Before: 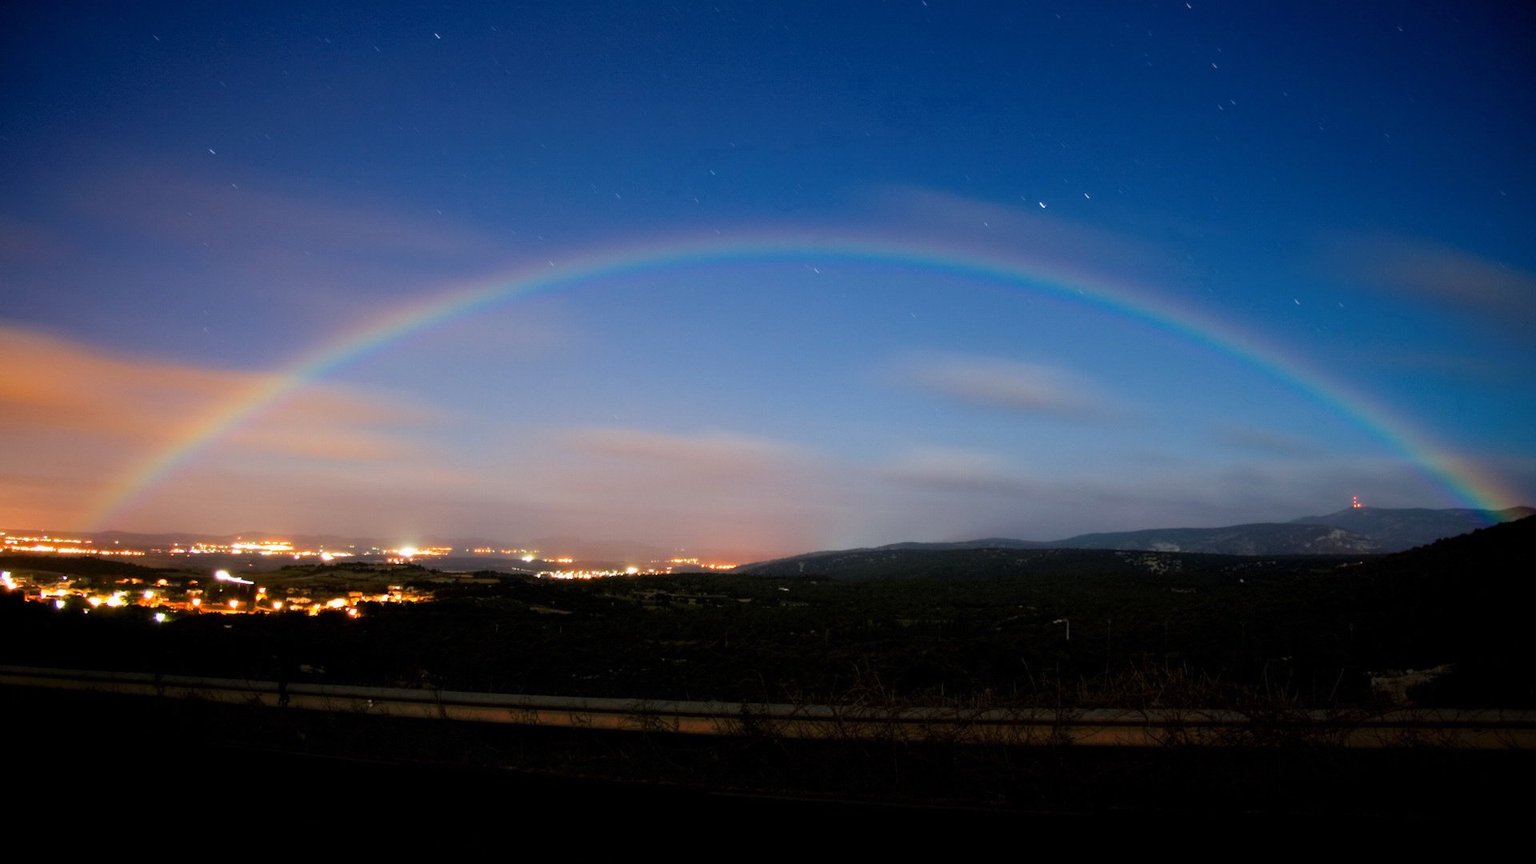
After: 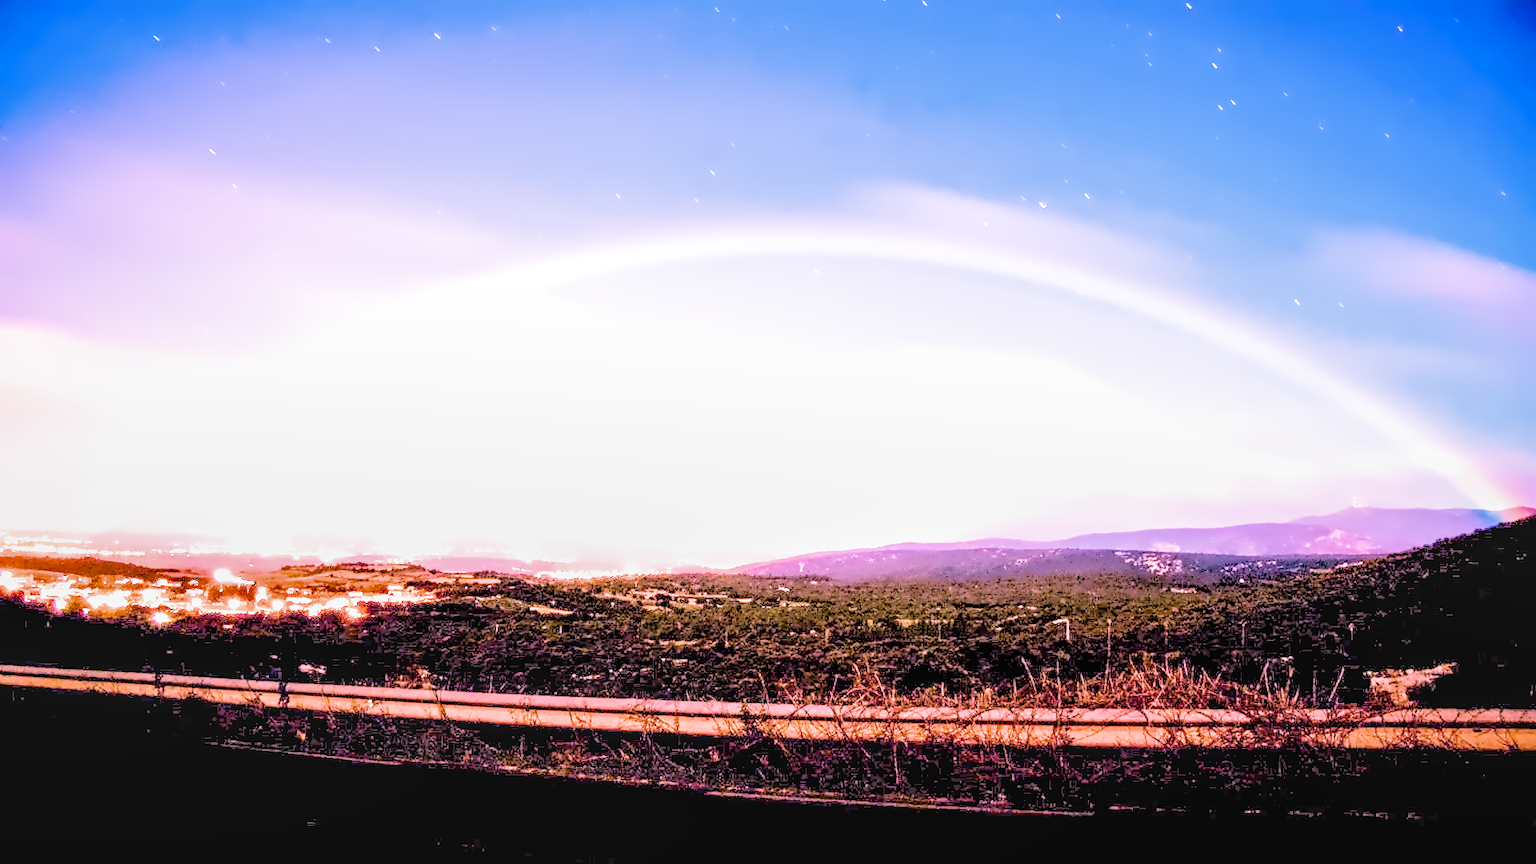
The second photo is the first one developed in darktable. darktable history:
contrast equalizer "denoise & sharpen": octaves 7, y [[0.5, 0.542, 0.583, 0.625, 0.667, 0.708], [0.5 ×6], [0.5 ×6], [0, 0.033, 0.067, 0.1, 0.133, 0.167], [0, 0.05, 0.1, 0.15, 0.2, 0.25]]
local contrast: on, module defaults
color calibration: x 0.355, y 0.367, temperature 4700.38 K
color balance rgb: perceptual saturation grading › global saturation 25%, global vibrance 20%
denoise (profiled): preserve shadows 1.52, scattering 0.002, a [-1, 0, 0], compensate highlight preservation false
diffuse or sharpen "local contrast": iterations 10, radius span 384, edge sensitivity 1, edge threshold 1, 1st order anisotropy -250%, 4th order anisotropy -250%, 1st order speed -50%, 4th order speed -50%, central radius 512
exposure: black level correction 0, exposure 1.741 EV, compensate exposure bias true, compensate highlight preservation false
highlight reconstruction: method clip highlights
lens correction: scale 1, crop 1, focal 50, aperture 6.3, distance 3.78, camera "Canon EOS RP", lens "Canon RF 50mm F1.8 STM"
white balance: red 2.229, blue 1.46
velvia: on, module defaults
filmic rgb: black relative exposure -3.31 EV, white relative exposure 3.45 EV, hardness 2.36, contrast 1.103
rgb levels: preserve colors max RGB
